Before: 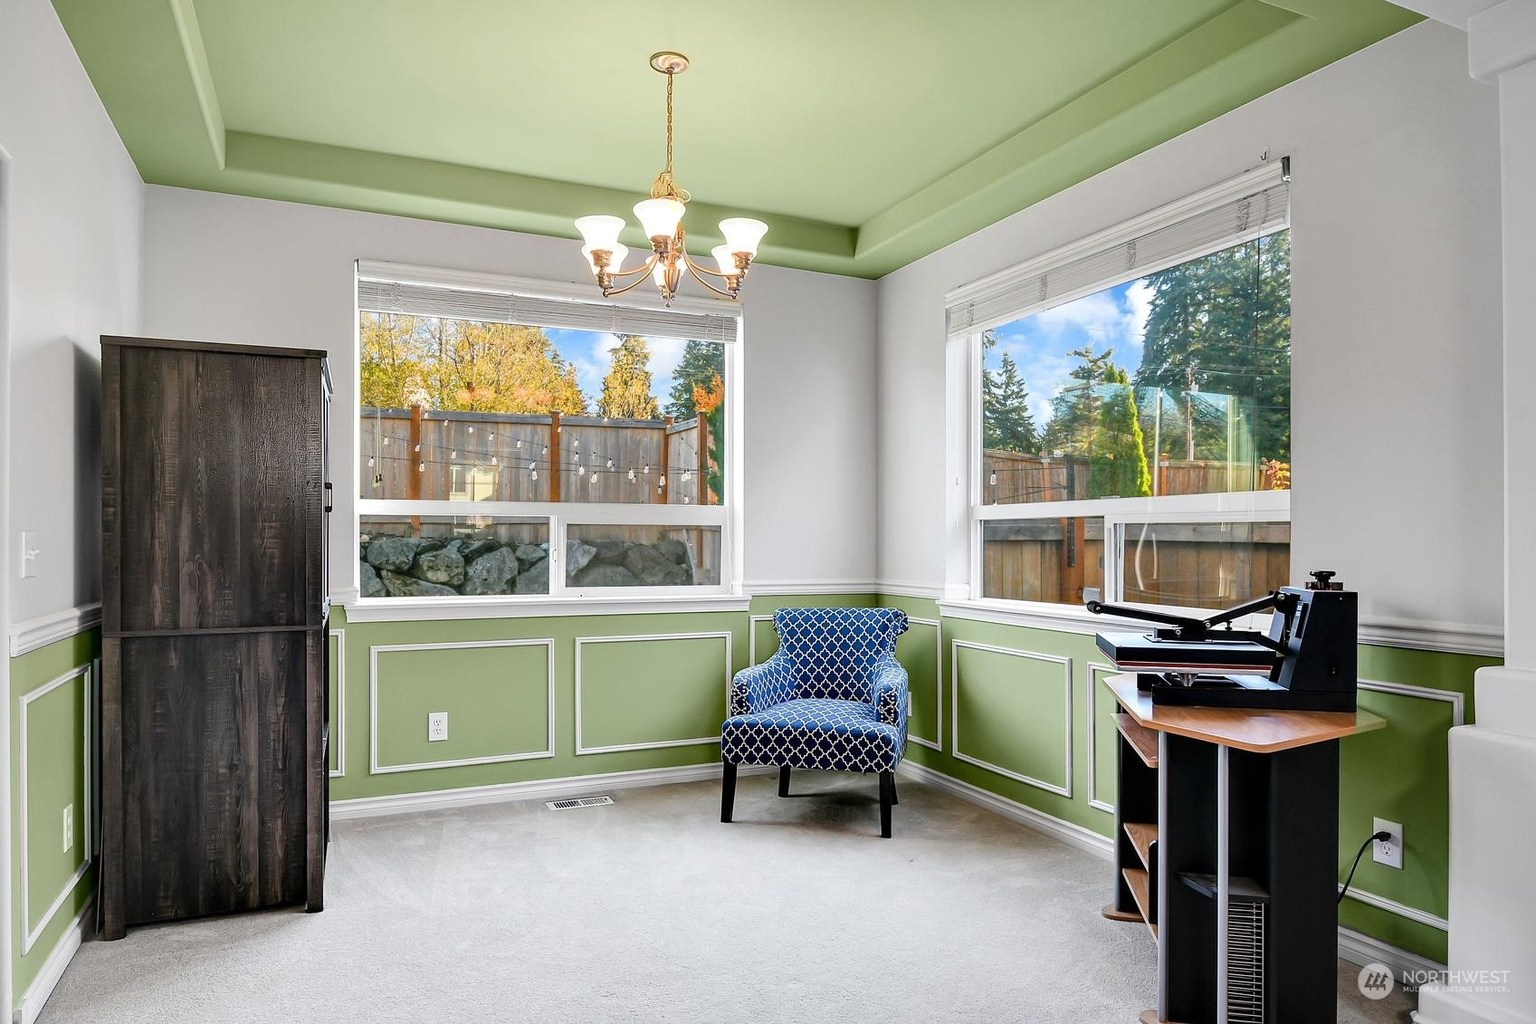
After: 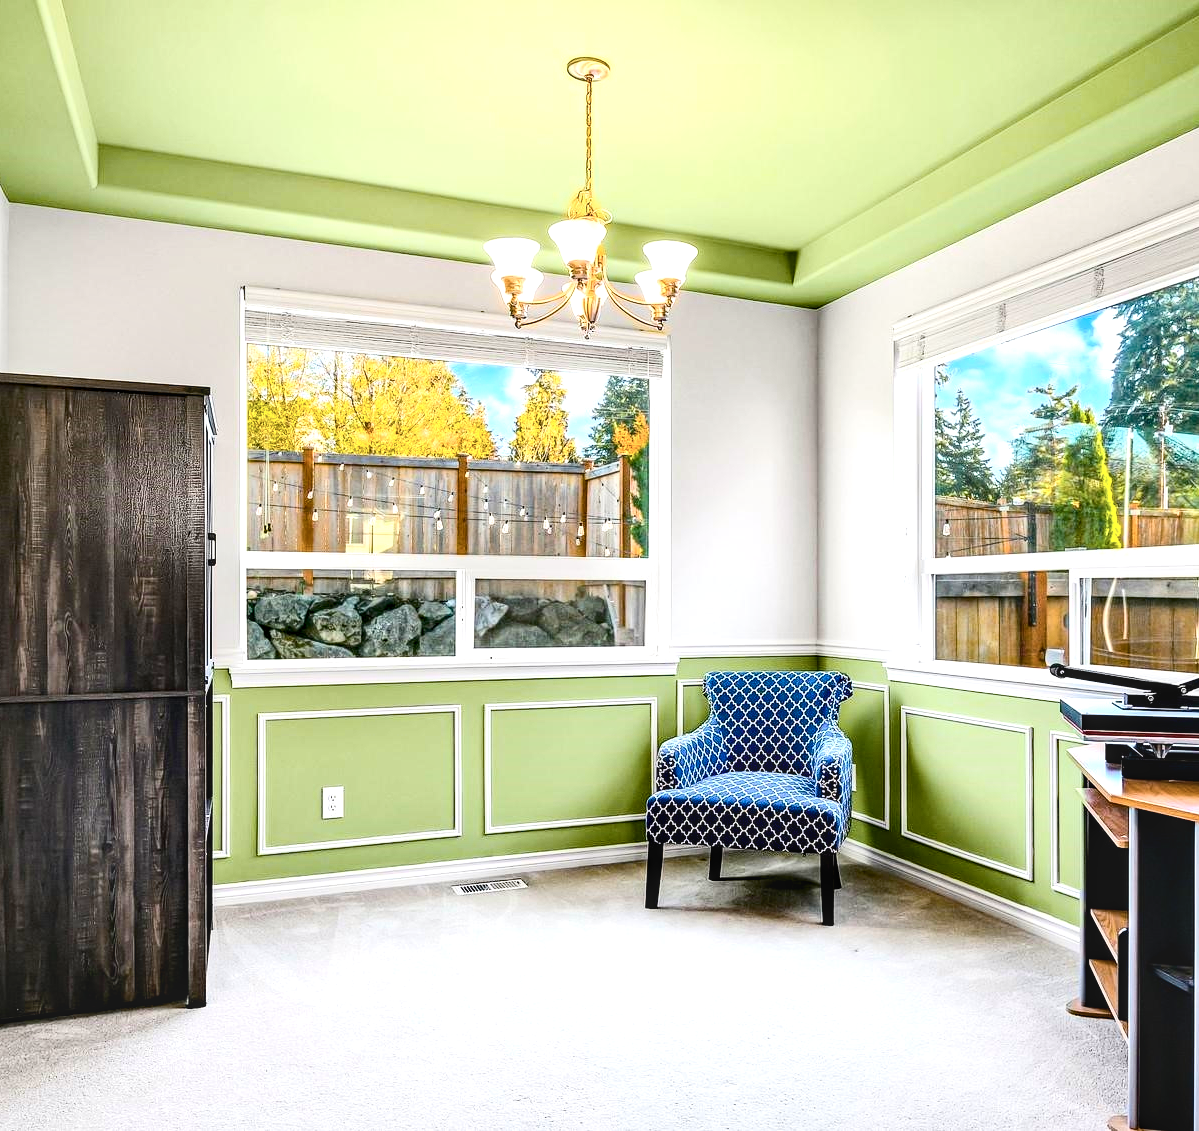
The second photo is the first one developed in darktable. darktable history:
exposure: black level correction 0.001, exposure 0.675 EV, compensate highlight preservation false
crop and rotate: left 8.955%, right 20.351%
local contrast: on, module defaults
color balance rgb: linear chroma grading › global chroma 14.652%, perceptual saturation grading › global saturation 19.799%, global vibrance 44.873%
haze removal: compatibility mode true, adaptive false
contrast brightness saturation: contrast 0.251, saturation -0.316
